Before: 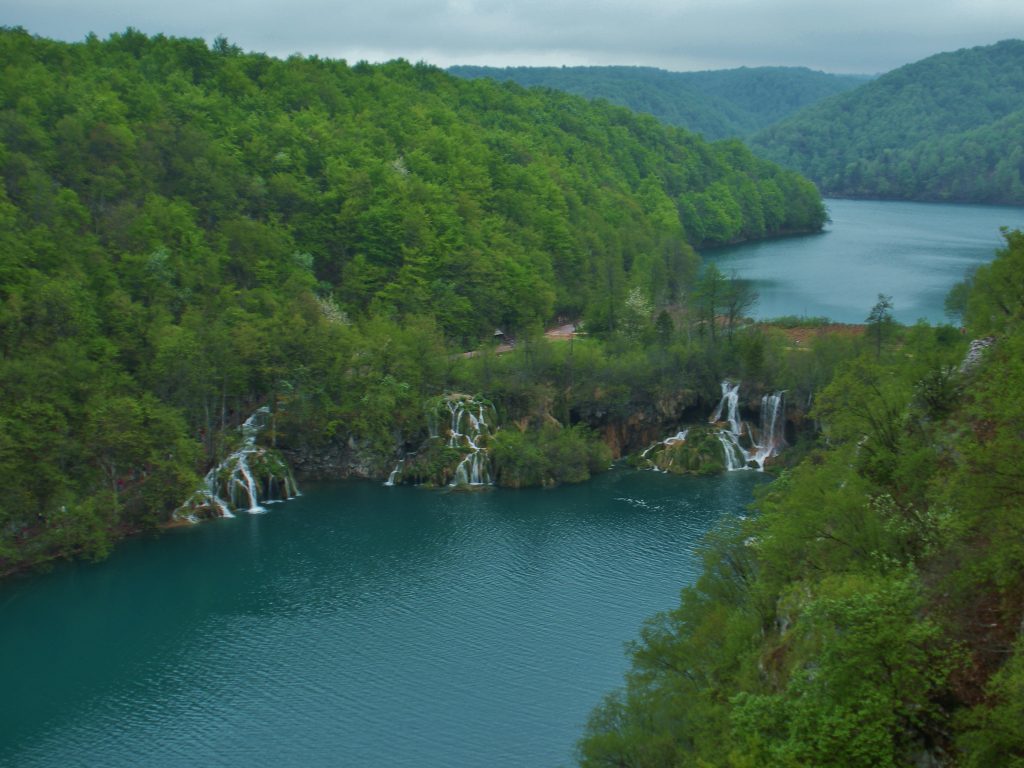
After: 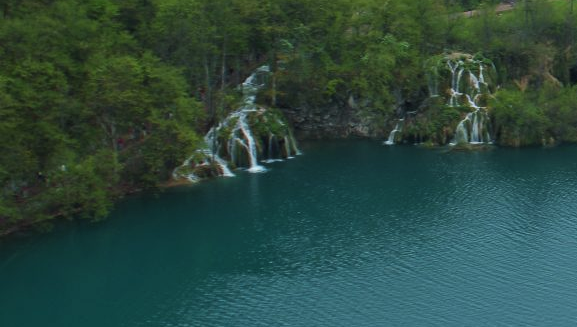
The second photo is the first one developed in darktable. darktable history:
crop: top 44.483%, right 43.593%, bottom 12.892%
levels: levels [0.031, 0.5, 0.969]
exposure: exposure -0.021 EV, compensate highlight preservation false
